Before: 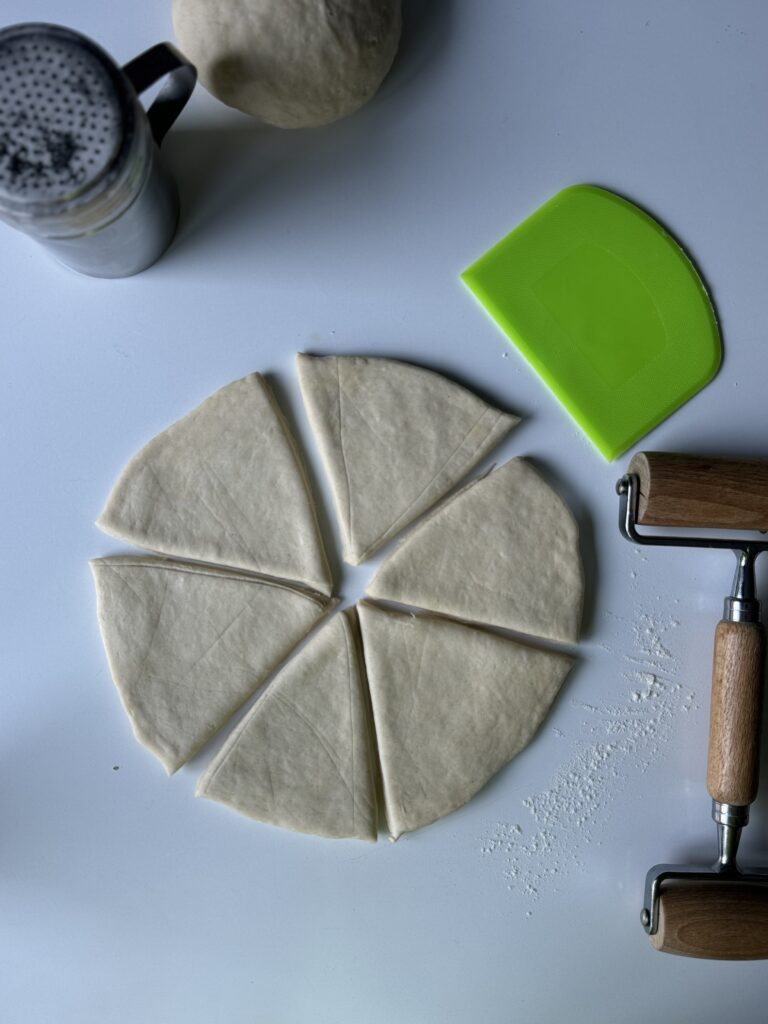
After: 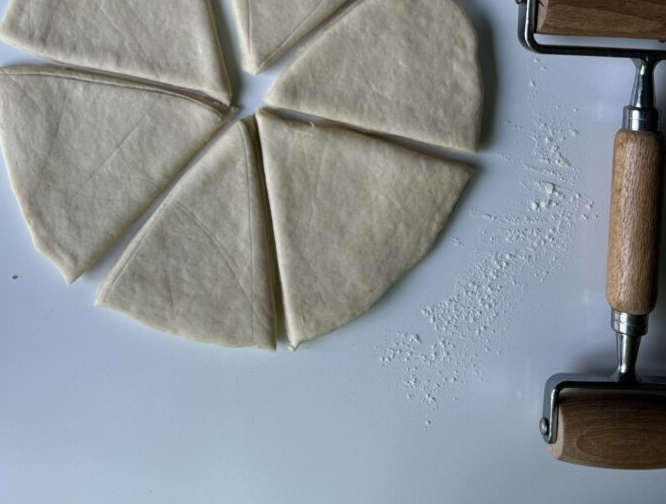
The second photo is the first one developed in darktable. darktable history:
crop and rotate: left 13.253%, top 47.964%, bottom 2.791%
tone equalizer: edges refinement/feathering 500, mask exposure compensation -1.57 EV, preserve details no
